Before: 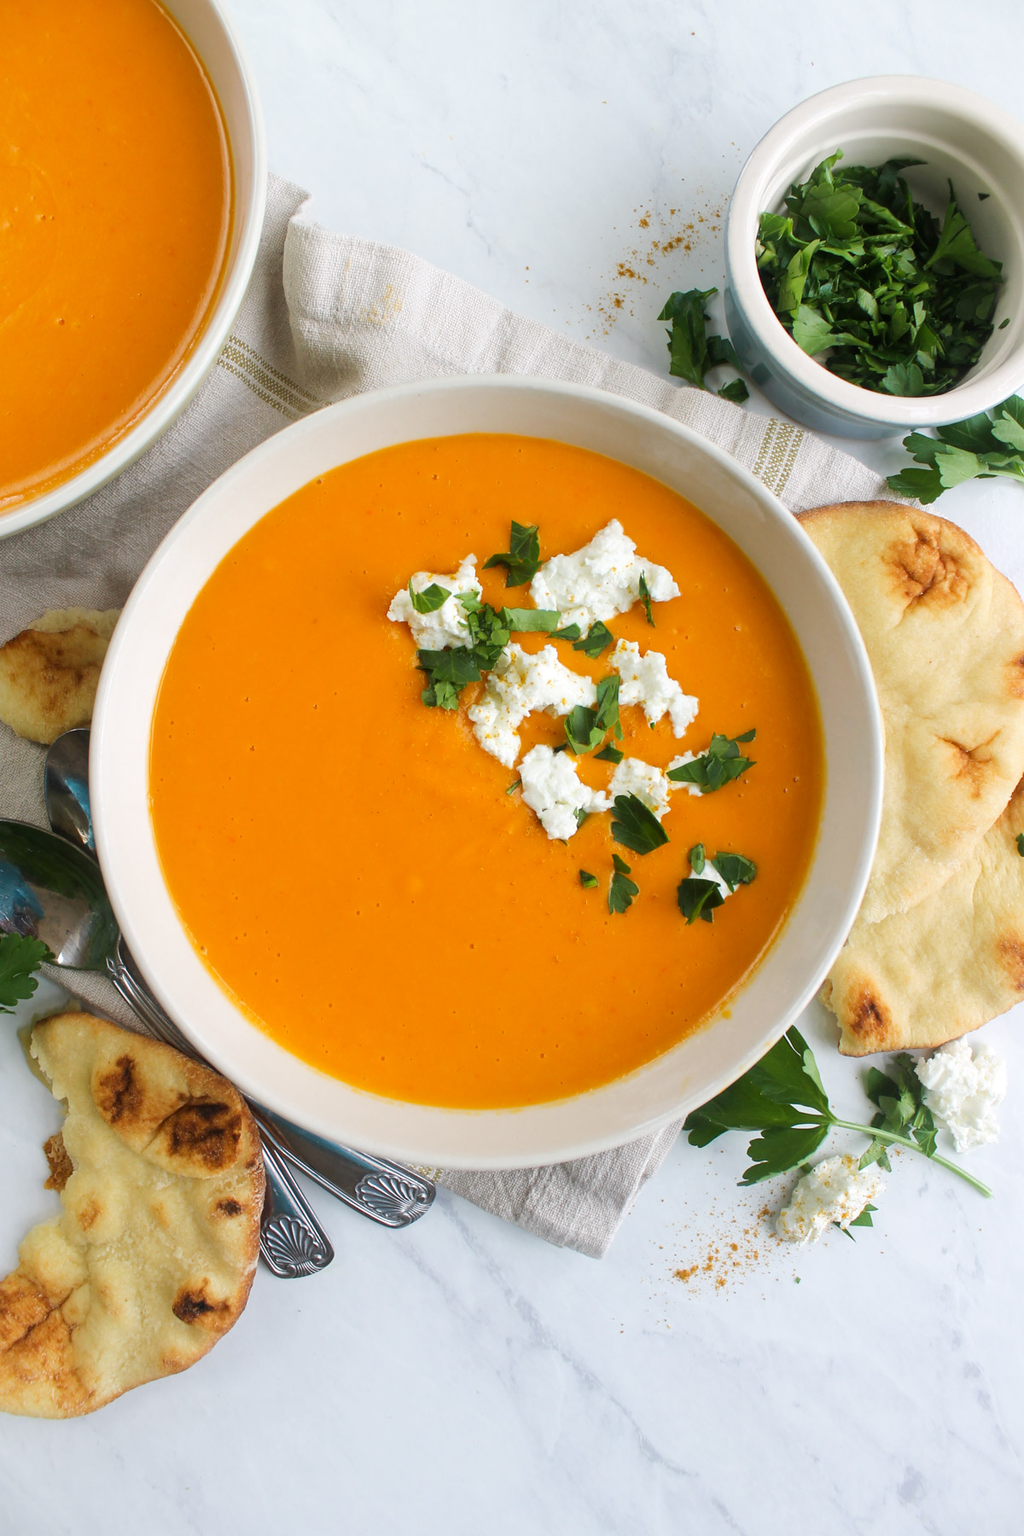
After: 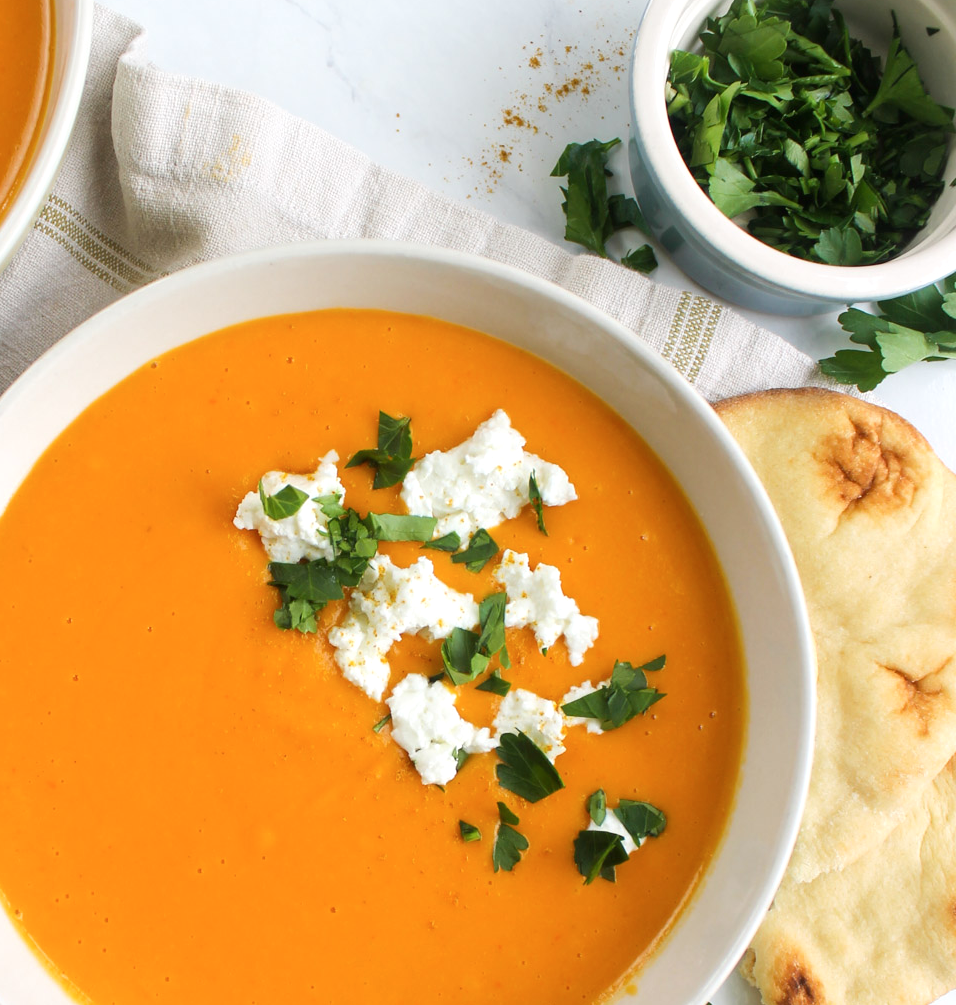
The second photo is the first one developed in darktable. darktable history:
shadows and highlights: shadows -11.7, white point adjustment 4.17, highlights 26.78, highlights color adjustment 31.36%
crop: left 18.335%, top 11.08%, right 1.949%, bottom 33.063%
